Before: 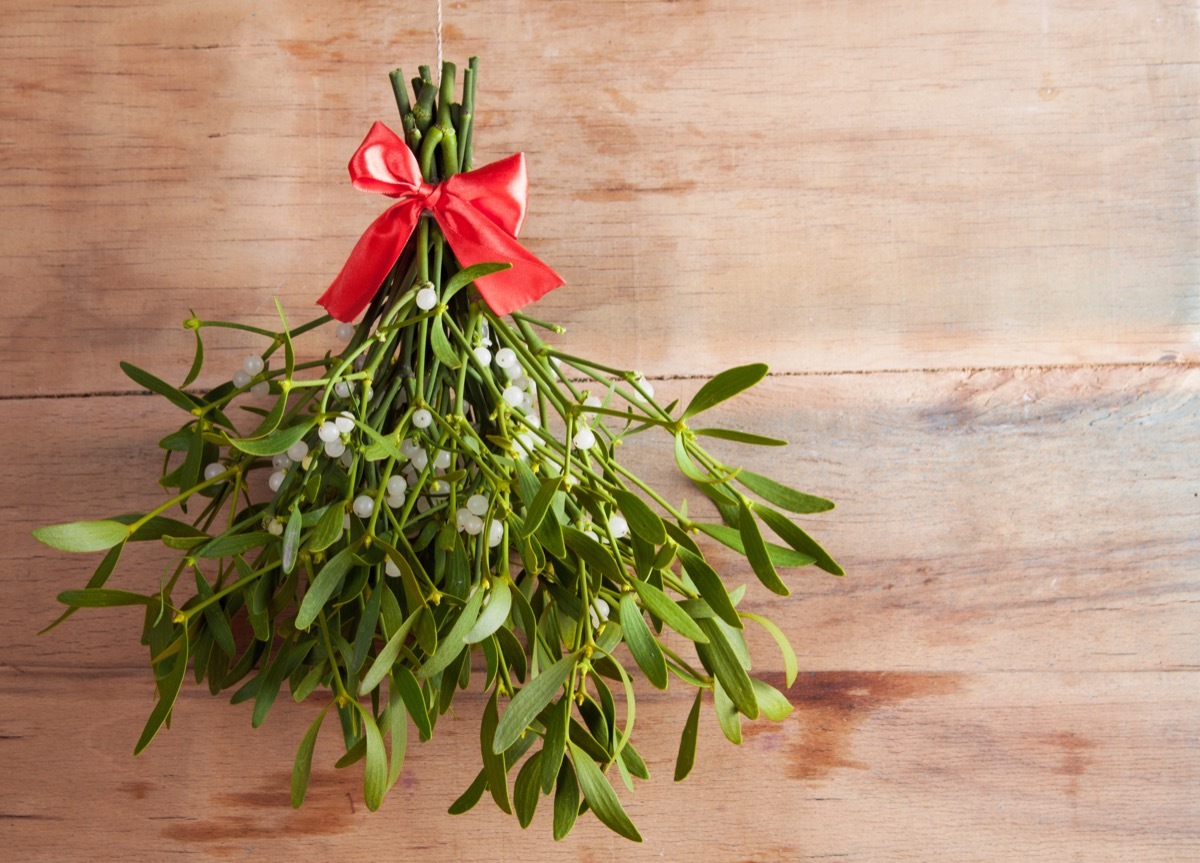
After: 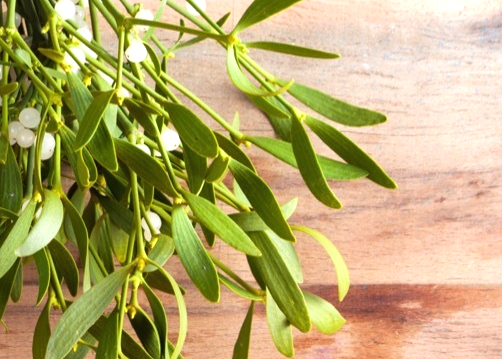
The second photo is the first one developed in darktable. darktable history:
crop: left 37.401%, top 44.884%, right 20.716%, bottom 13.486%
exposure: exposure 0.586 EV, compensate highlight preservation false
